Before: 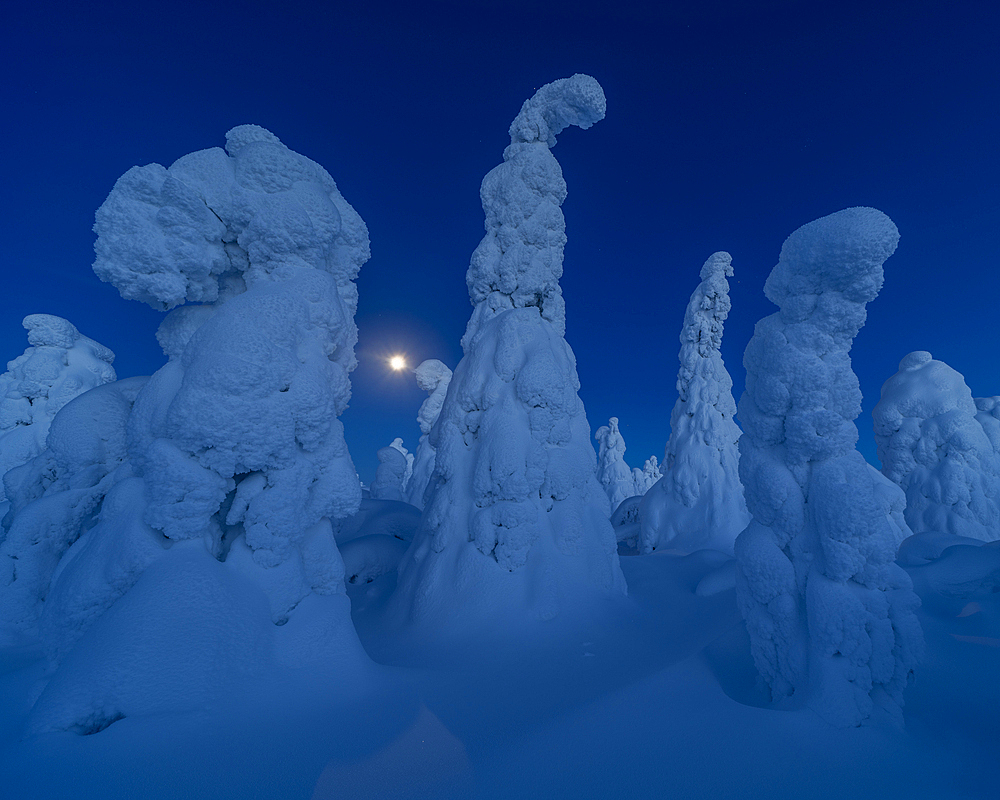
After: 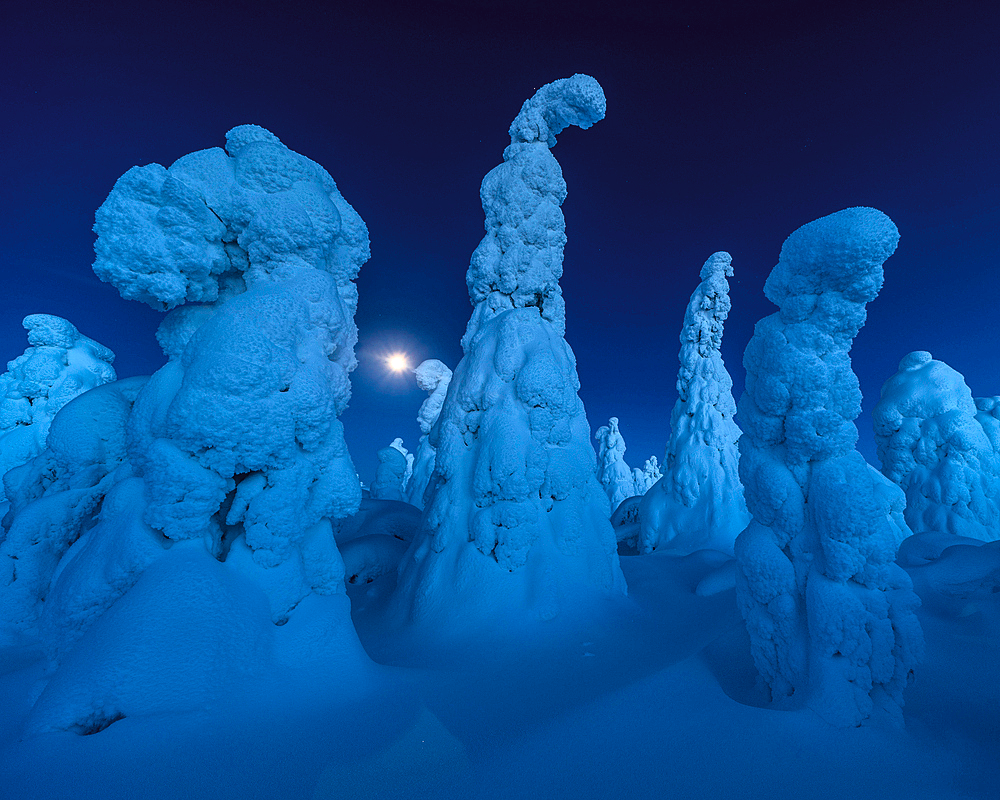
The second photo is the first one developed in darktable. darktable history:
shadows and highlights: shadows 20.91, highlights -82.73, soften with gaussian
exposure: exposure 0.367 EV, compensate highlight preservation false
tone equalizer: on, module defaults
tone curve: curves: ch0 [(0.016, 0.011) (0.084, 0.026) (0.469, 0.508) (0.721, 0.862) (1, 1)], color space Lab, linked channels, preserve colors none
